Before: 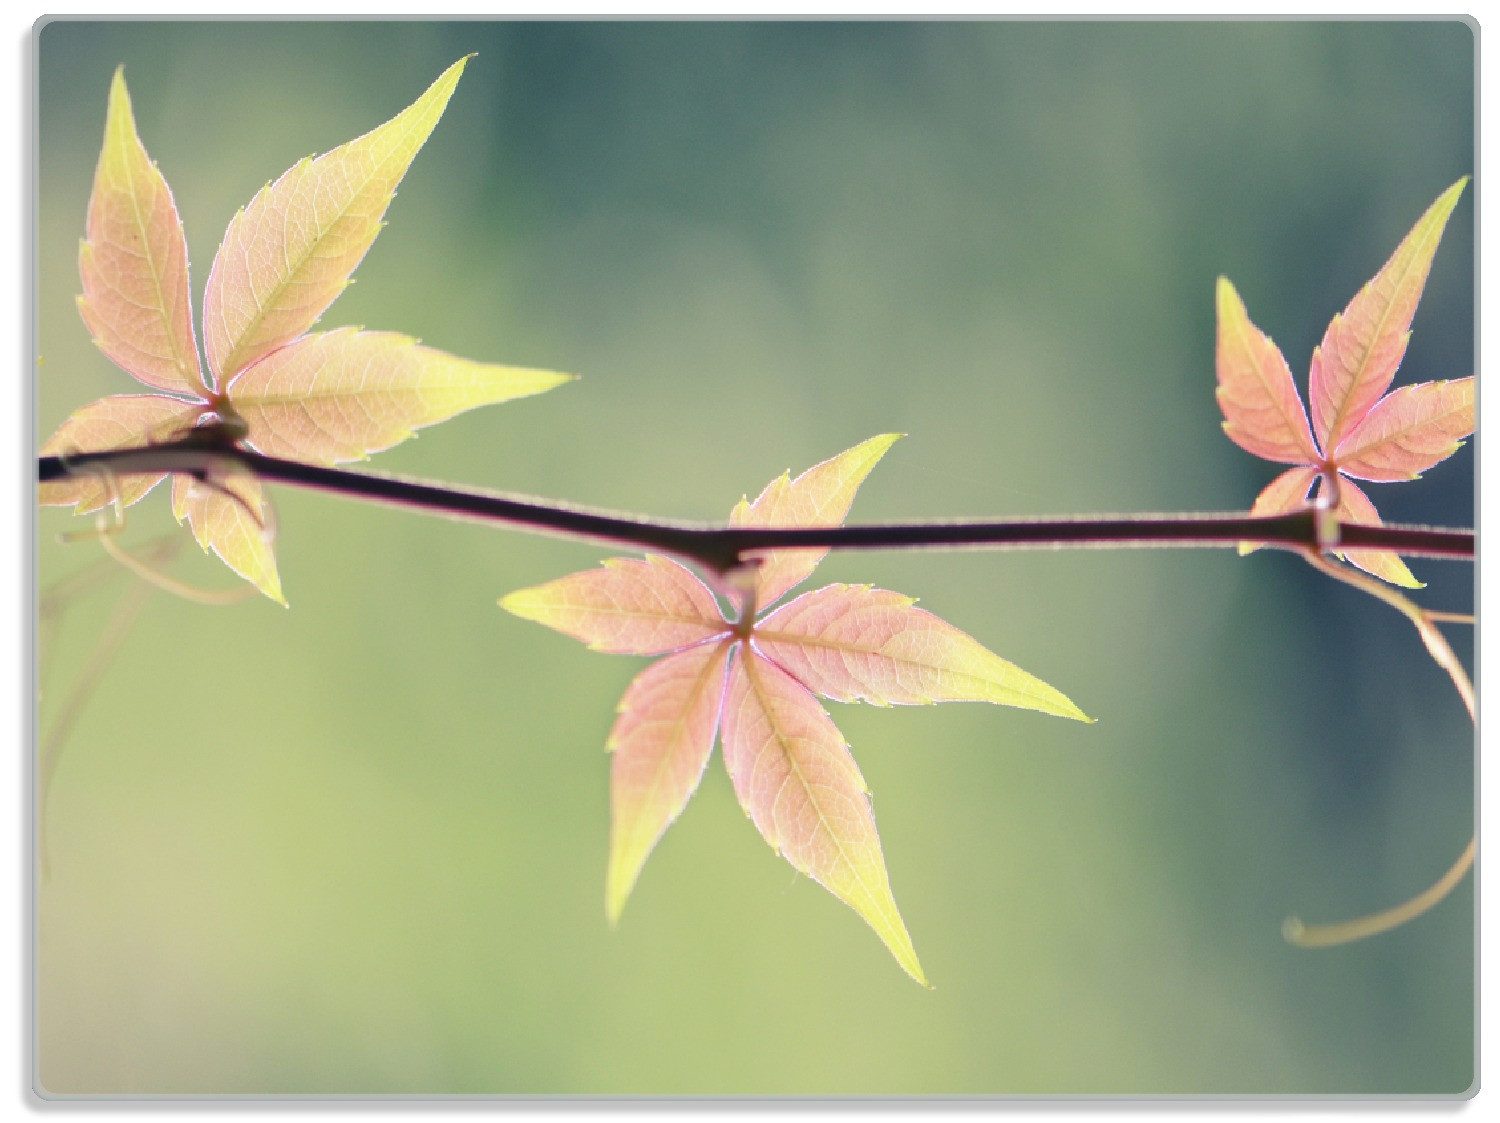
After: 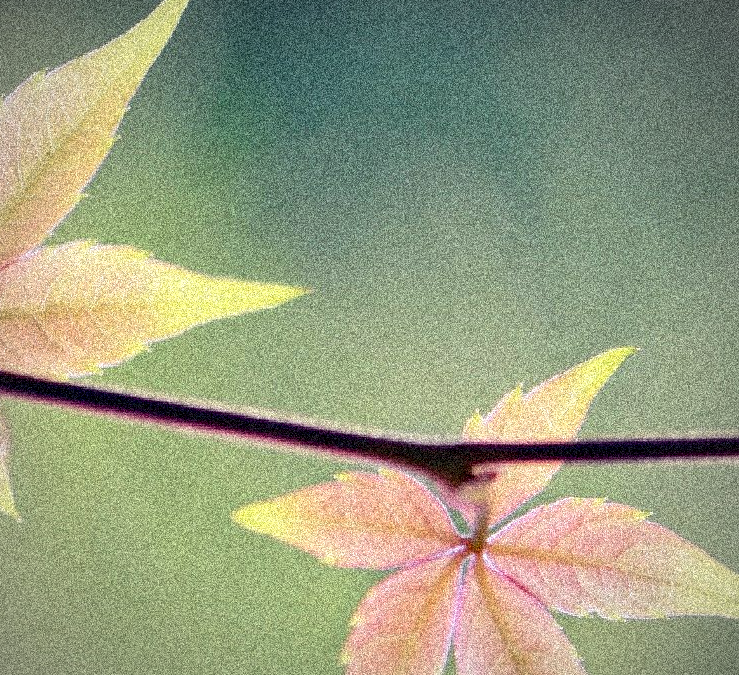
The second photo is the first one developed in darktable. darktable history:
haze removal: compatibility mode true, adaptive false
crop: left 17.835%, top 7.675%, right 32.881%, bottom 32.213%
grain: coarseness 3.75 ISO, strength 100%, mid-tones bias 0%
exposure: black level correction 0.007, exposure 0.093 EV, compensate highlight preservation false
vignetting: fall-off radius 60%, automatic ratio true
